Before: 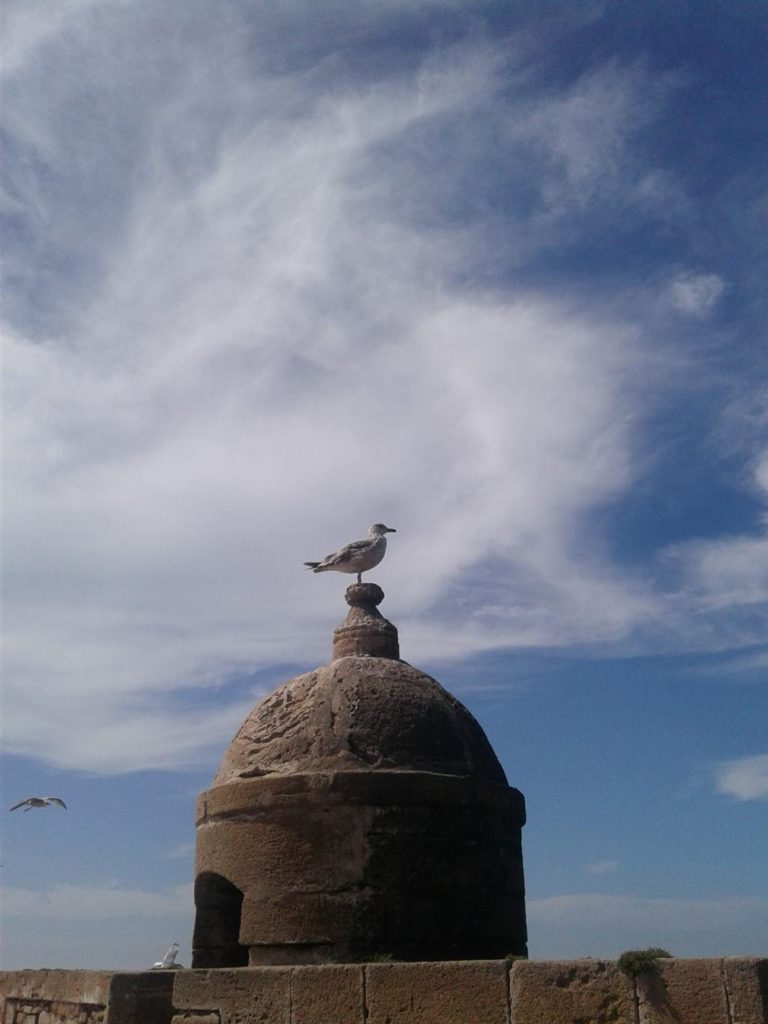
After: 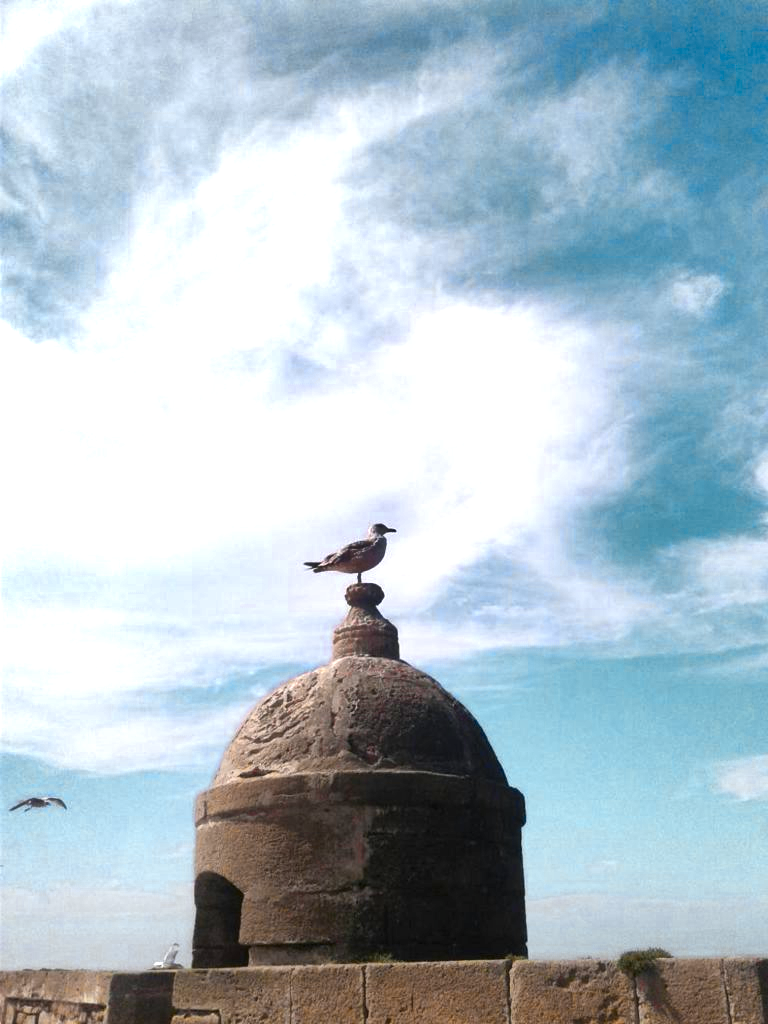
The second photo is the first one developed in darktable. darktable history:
exposure: exposure 1.089 EV, compensate highlight preservation false
color zones: curves: ch0 [(0.009, 0.528) (0.136, 0.6) (0.255, 0.586) (0.39, 0.528) (0.522, 0.584) (0.686, 0.736) (0.849, 0.561)]; ch1 [(0.045, 0.781) (0.14, 0.416) (0.257, 0.695) (0.442, 0.032) (0.738, 0.338) (0.818, 0.632) (0.891, 0.741) (1, 0.704)]; ch2 [(0, 0.667) (0.141, 0.52) (0.26, 0.37) (0.474, 0.432) (0.743, 0.286)]
shadows and highlights: soften with gaussian
